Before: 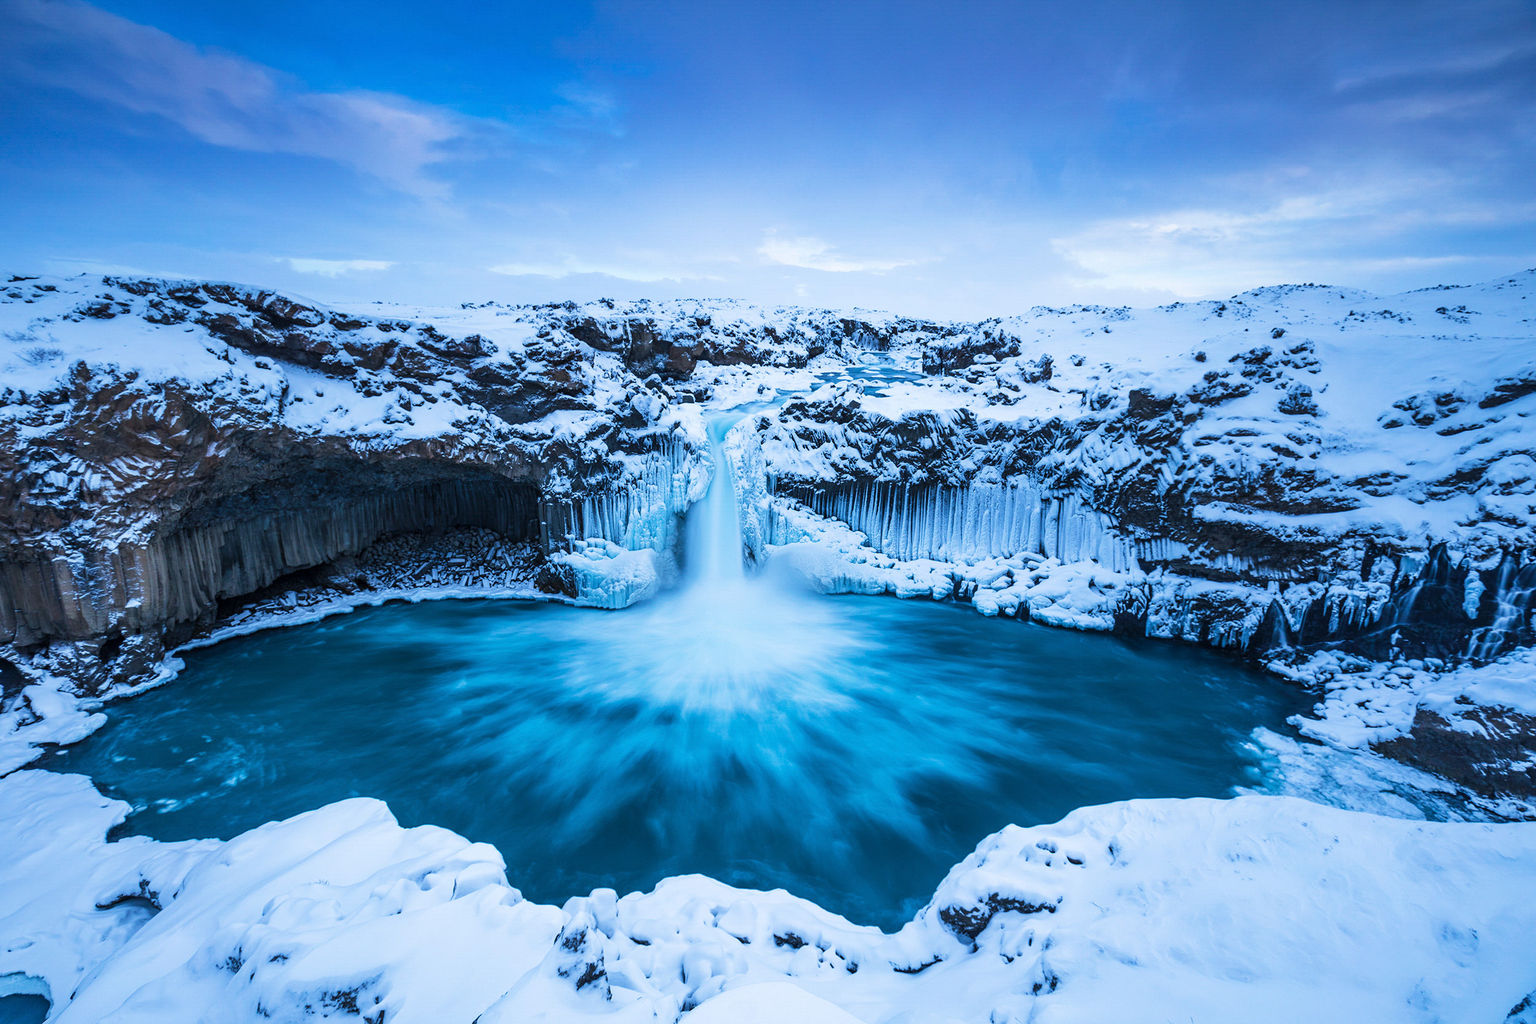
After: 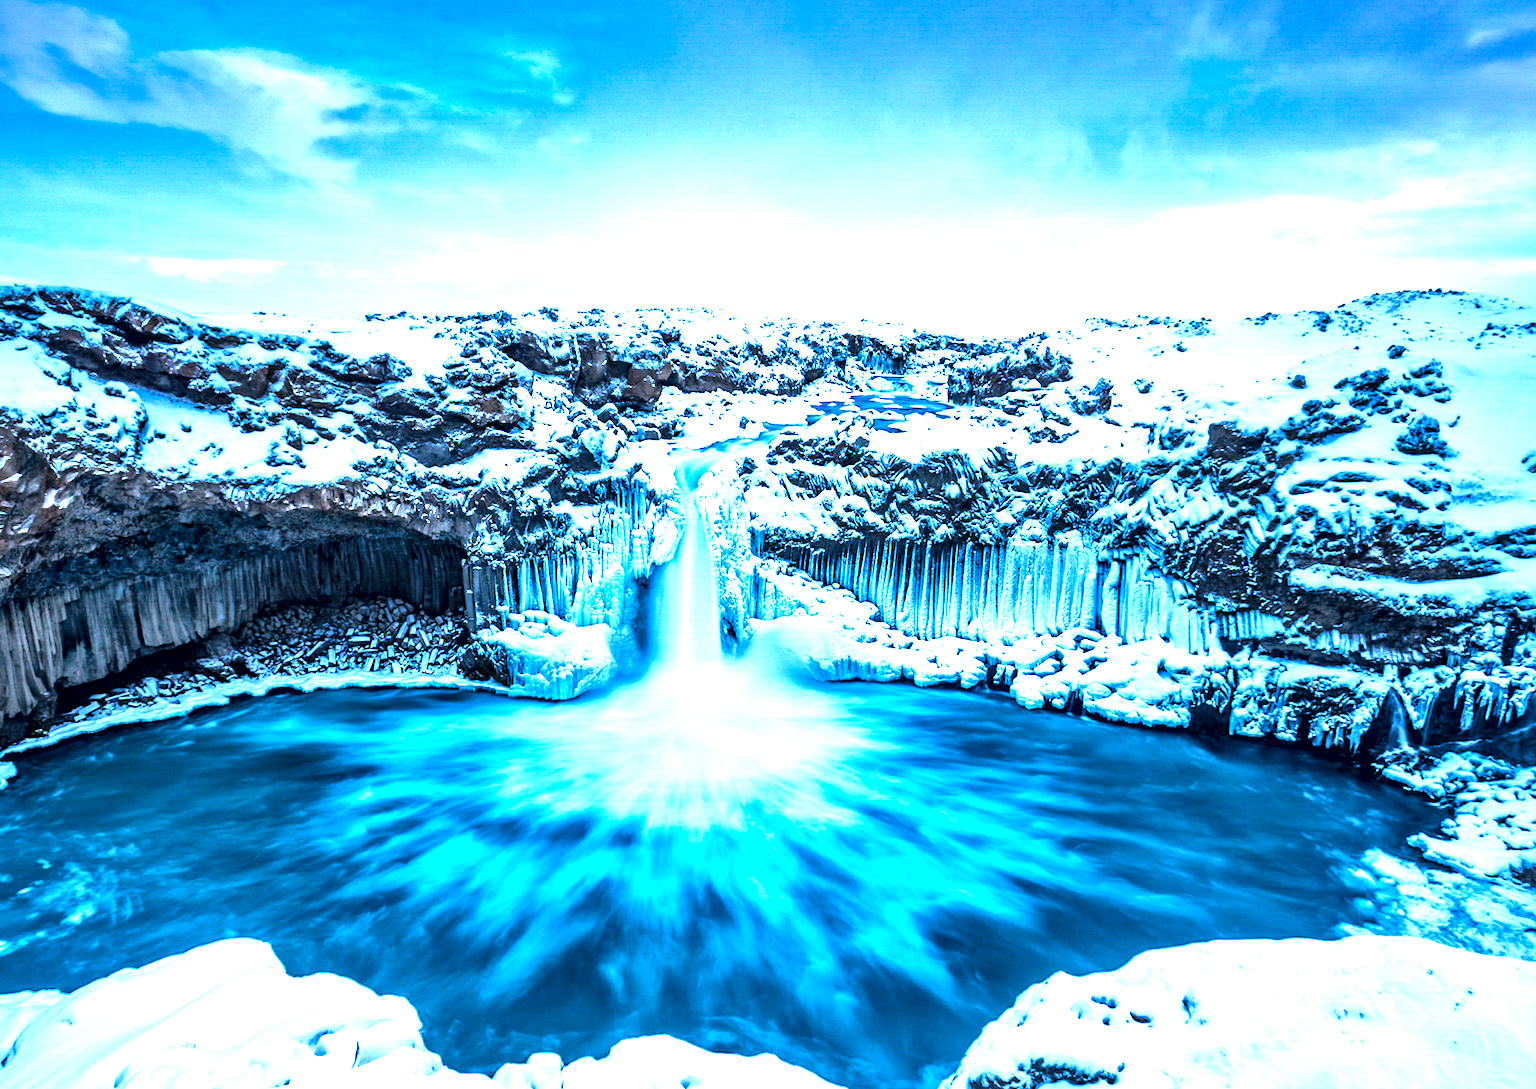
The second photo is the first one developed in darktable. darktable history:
exposure: black level correction 0, exposure 1.2 EV, compensate exposure bias true, compensate highlight preservation false
crop: left 11.225%, top 5.381%, right 9.565%, bottom 10.314%
contrast equalizer: y [[0.511, 0.558, 0.631, 0.632, 0.559, 0.512], [0.5 ×6], [0.507, 0.559, 0.627, 0.644, 0.647, 0.647], [0 ×6], [0 ×6]]
local contrast: mode bilateral grid, contrast 20, coarseness 50, detail 171%, midtone range 0.2
contrast brightness saturation: saturation 0.18
